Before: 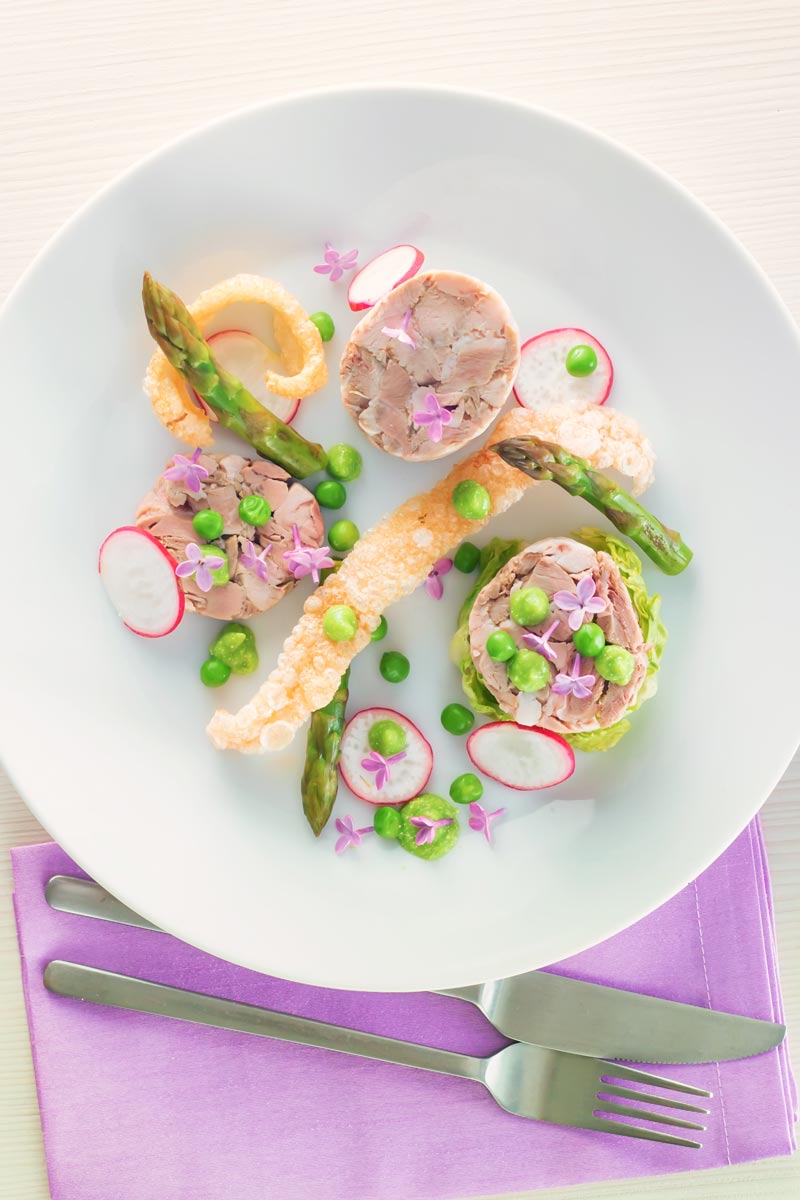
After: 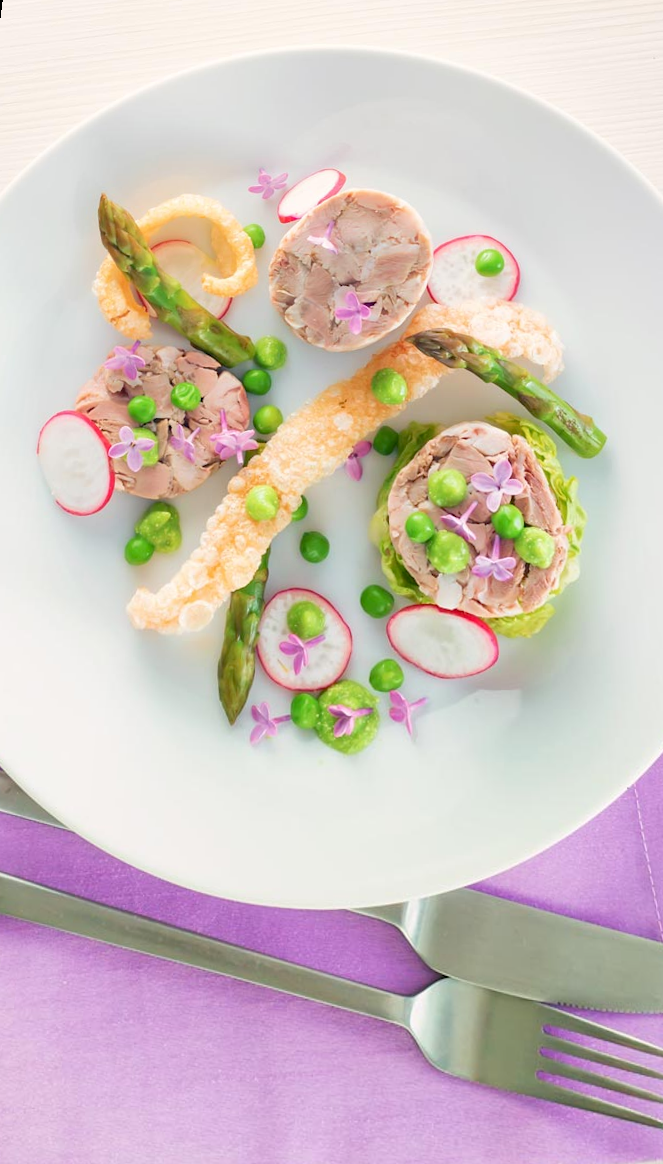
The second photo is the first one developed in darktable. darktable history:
exposure: black level correction 0.005, exposure 0.001 EV, compensate highlight preservation false
rotate and perspective: rotation 0.72°, lens shift (vertical) -0.352, lens shift (horizontal) -0.051, crop left 0.152, crop right 0.859, crop top 0.019, crop bottom 0.964
